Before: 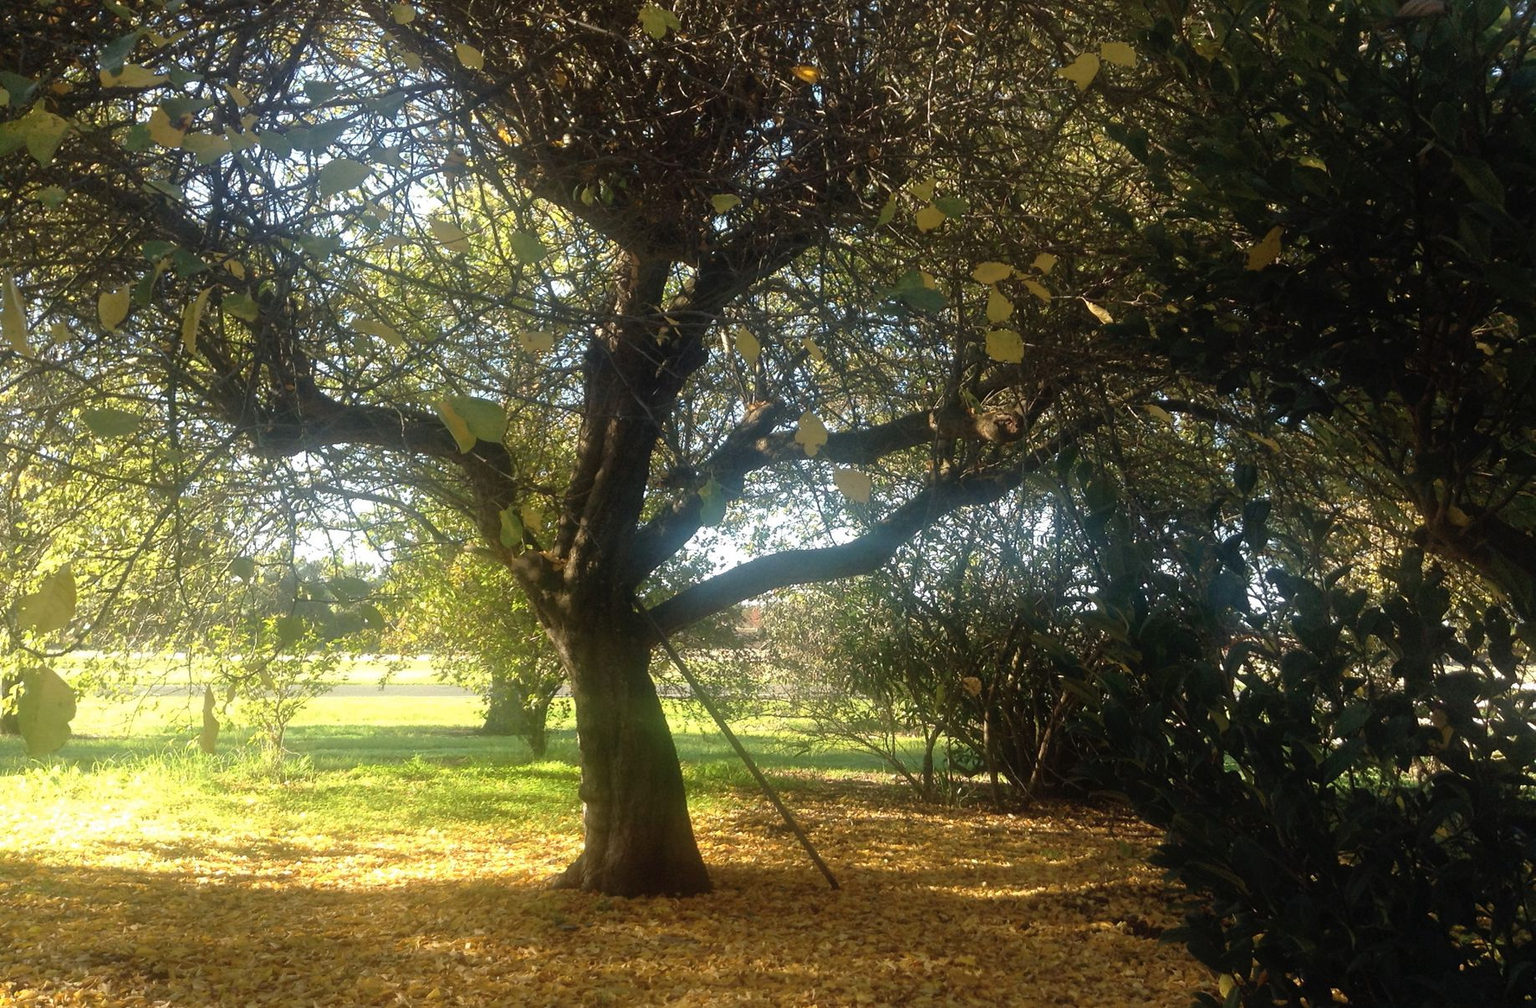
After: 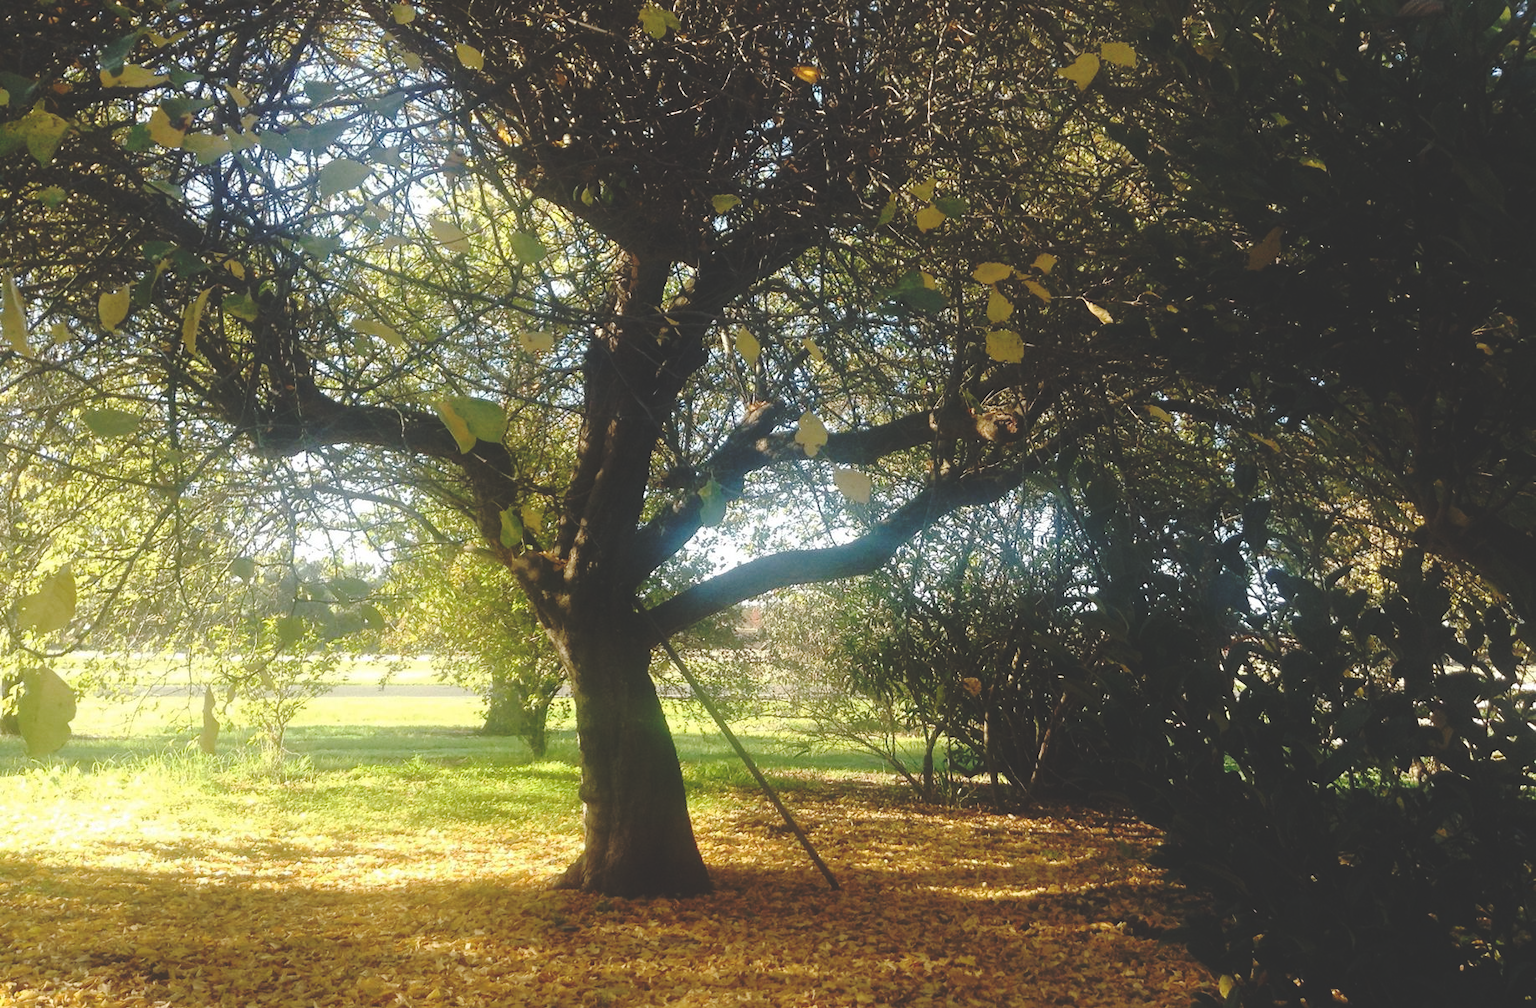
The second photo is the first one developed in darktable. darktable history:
base curve: curves: ch0 [(0, 0.024) (0.055, 0.065) (0.121, 0.166) (0.236, 0.319) (0.693, 0.726) (1, 1)], preserve colors none
